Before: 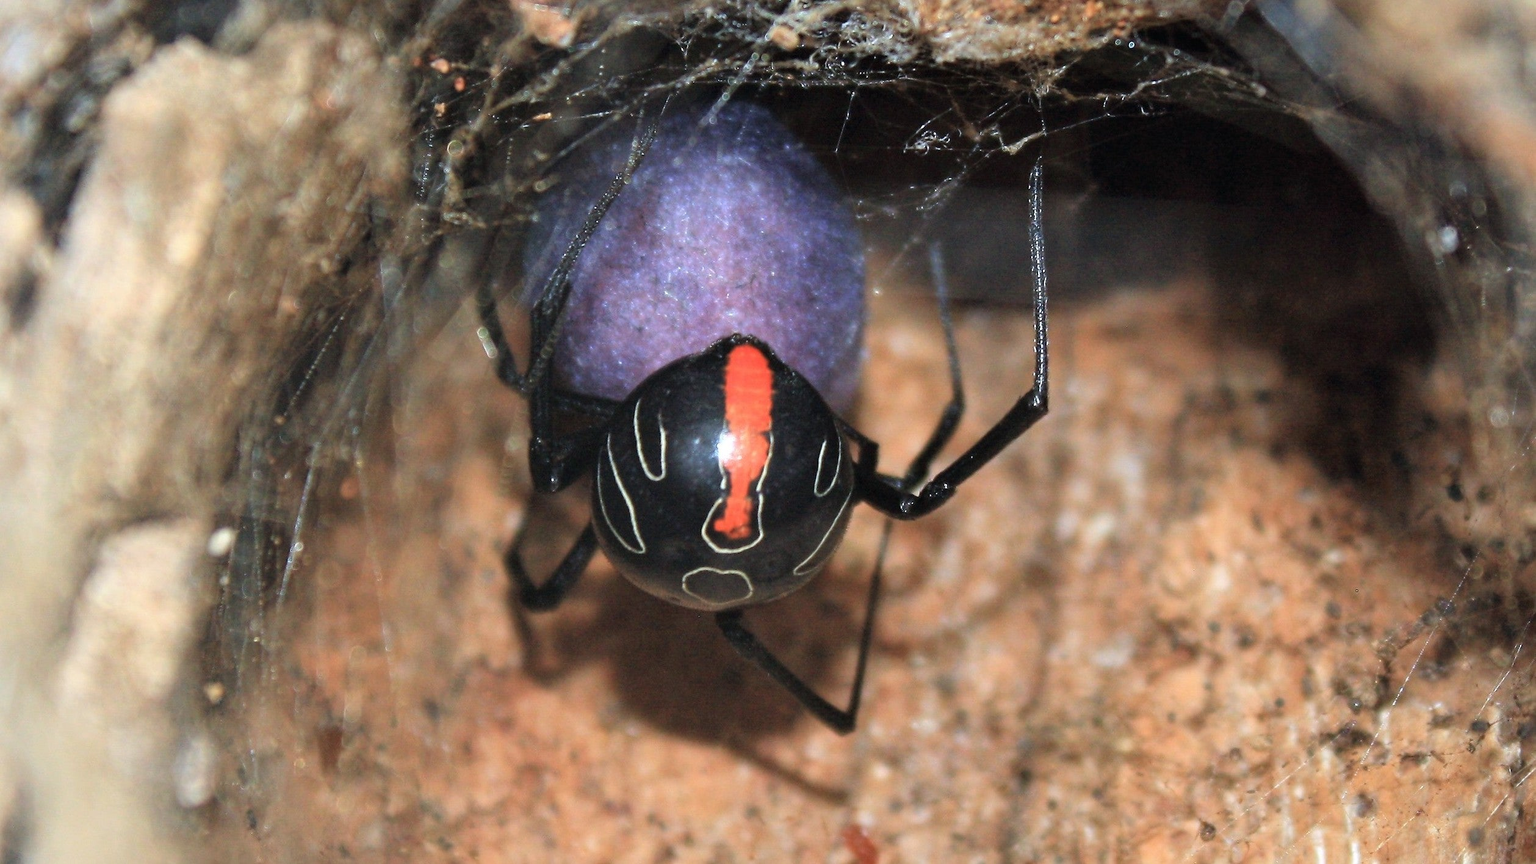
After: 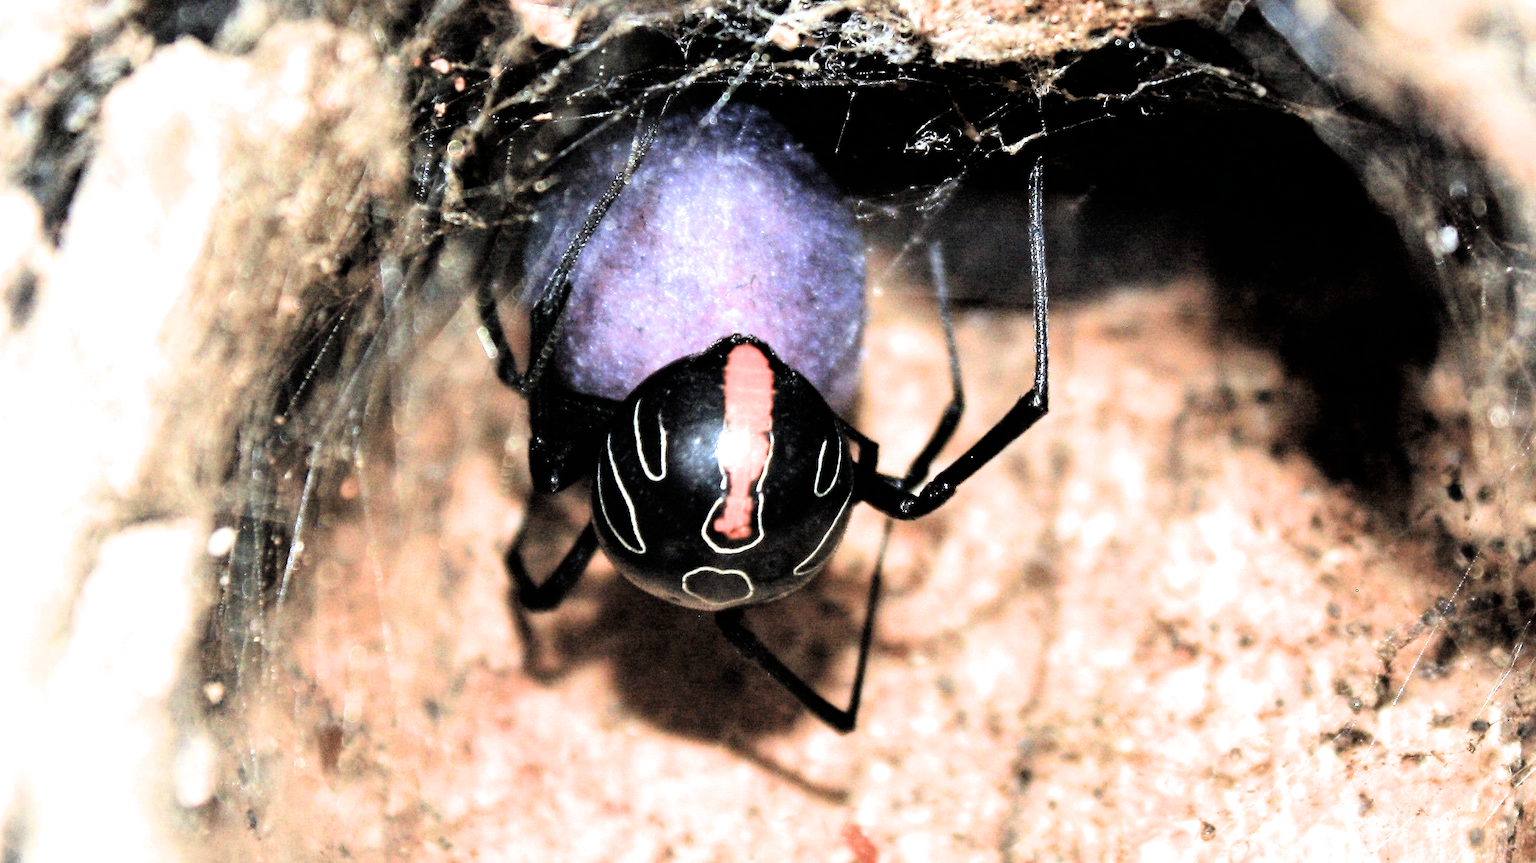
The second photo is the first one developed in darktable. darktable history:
filmic rgb: black relative exposure -3.75 EV, white relative exposure 2.4 EV, dynamic range scaling -50%, hardness 3.42, latitude 30%, contrast 1.8
exposure: black level correction 0, exposure 0.95 EV, compensate exposure bias true, compensate highlight preservation false
